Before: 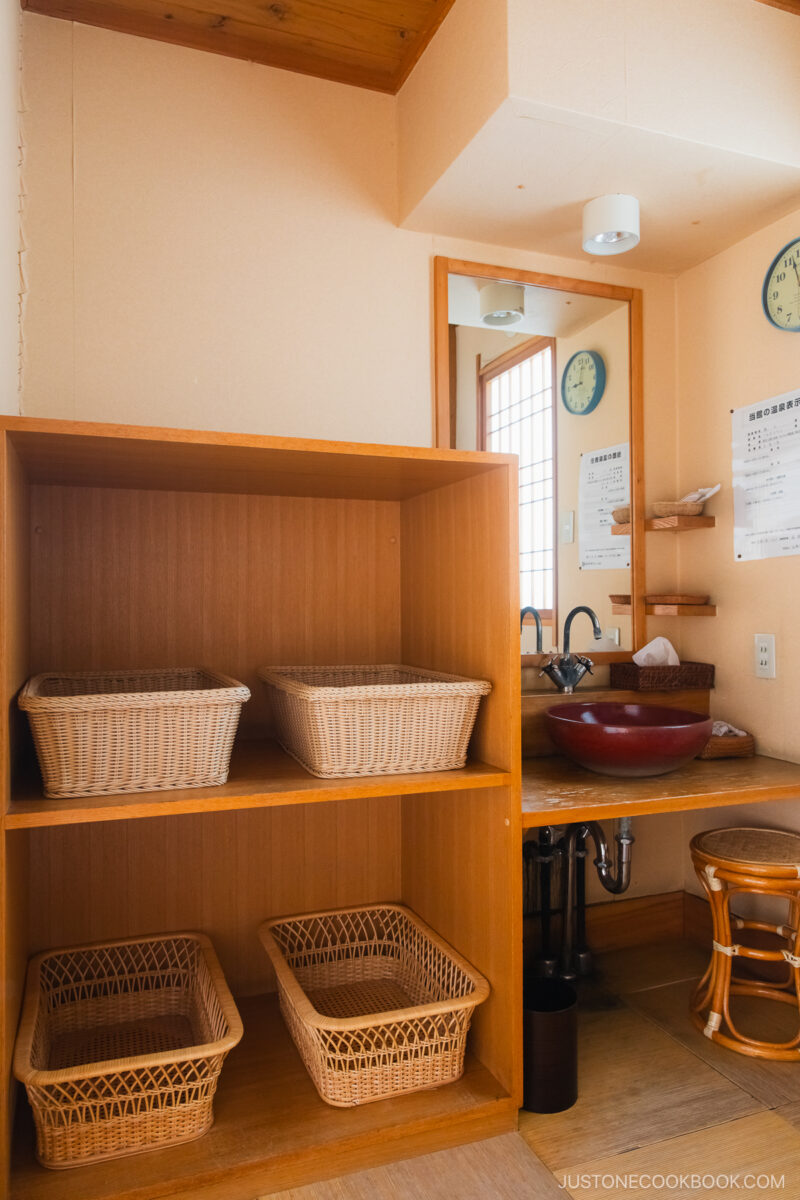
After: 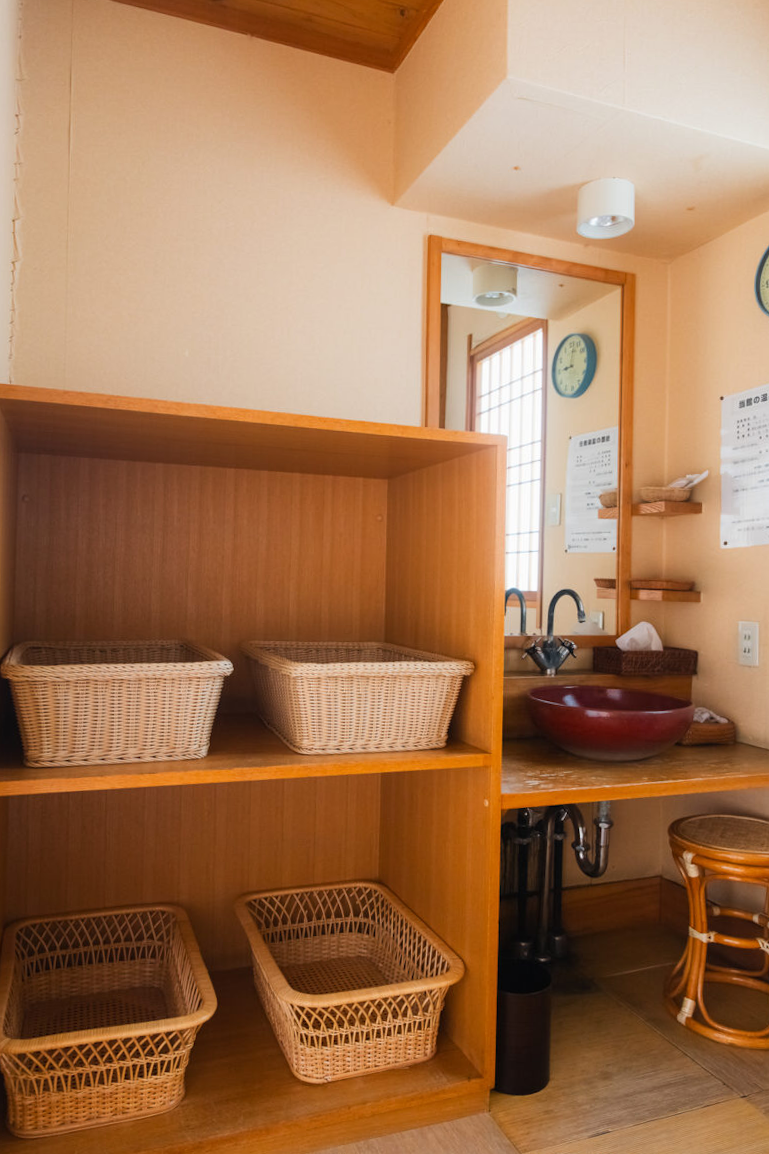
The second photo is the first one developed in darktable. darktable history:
exposure: compensate highlight preservation false
crop and rotate: angle -1.52°
